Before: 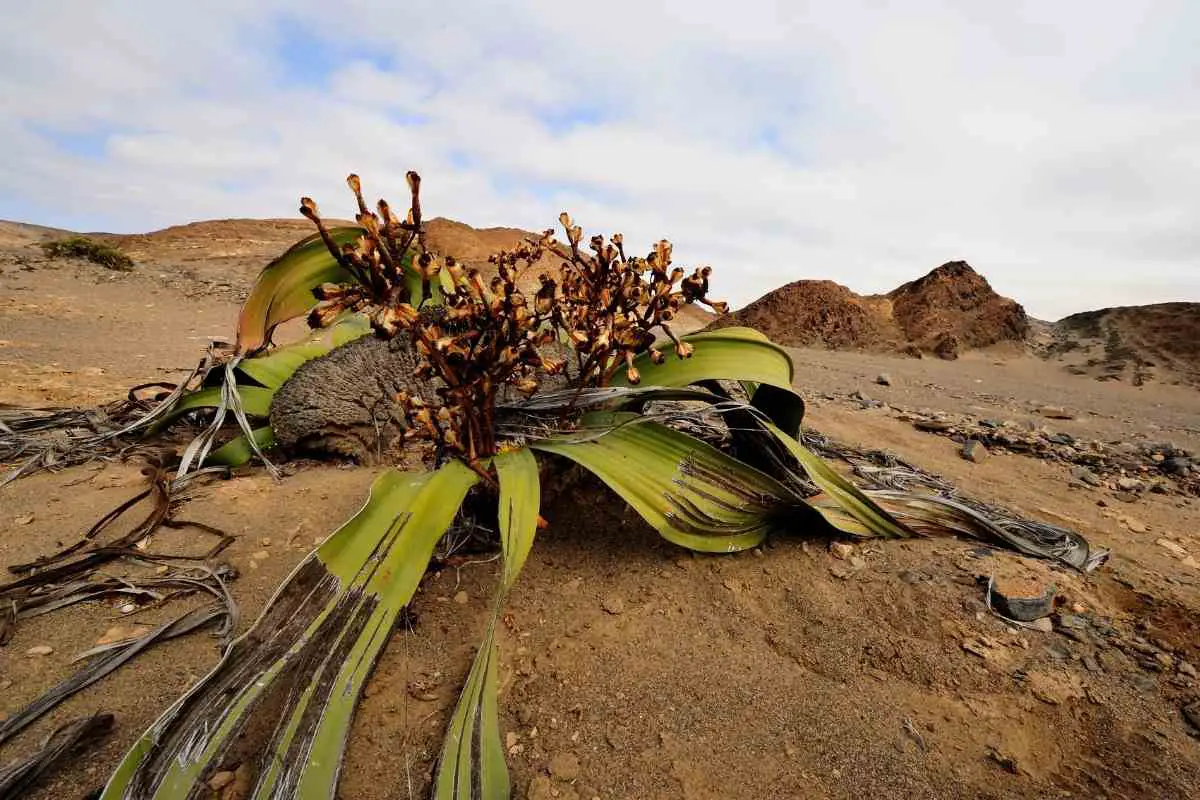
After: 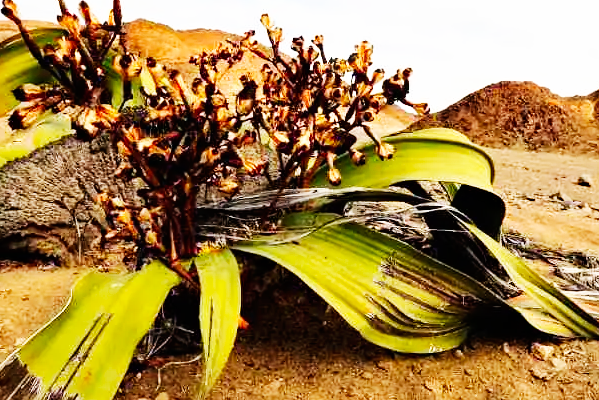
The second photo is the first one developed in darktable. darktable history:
base curve: curves: ch0 [(0, 0) (0.007, 0.004) (0.027, 0.03) (0.046, 0.07) (0.207, 0.54) (0.442, 0.872) (0.673, 0.972) (1, 1)], preserve colors none
haze removal: strength 0.29, distance 0.25, compatibility mode true, adaptive false
crop: left 25%, top 25%, right 25%, bottom 25%
